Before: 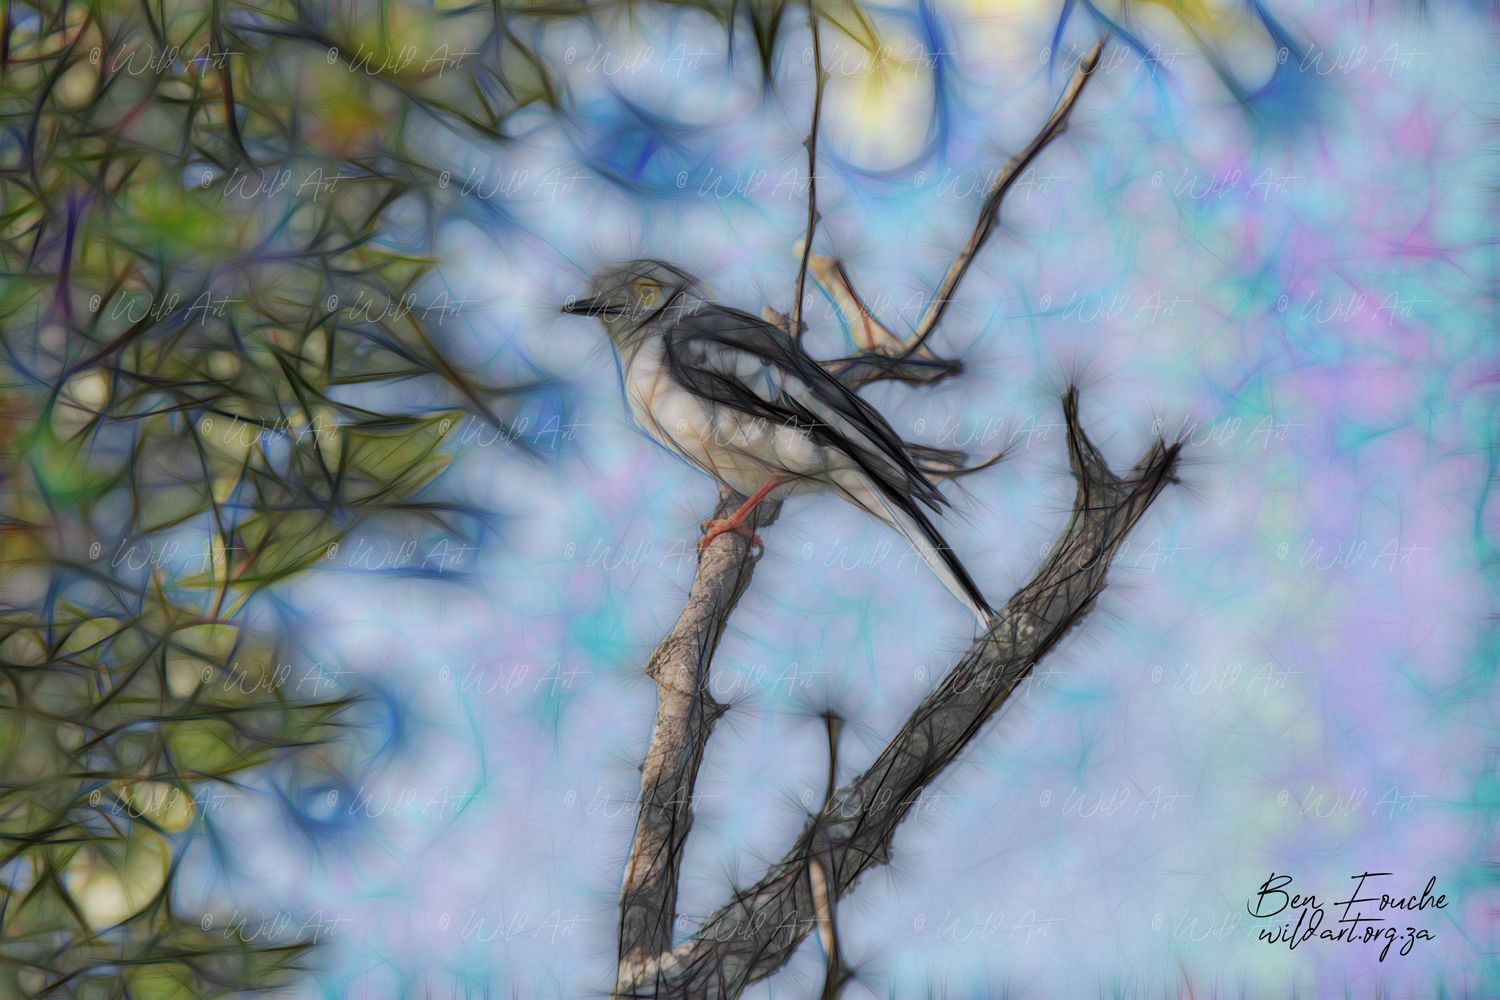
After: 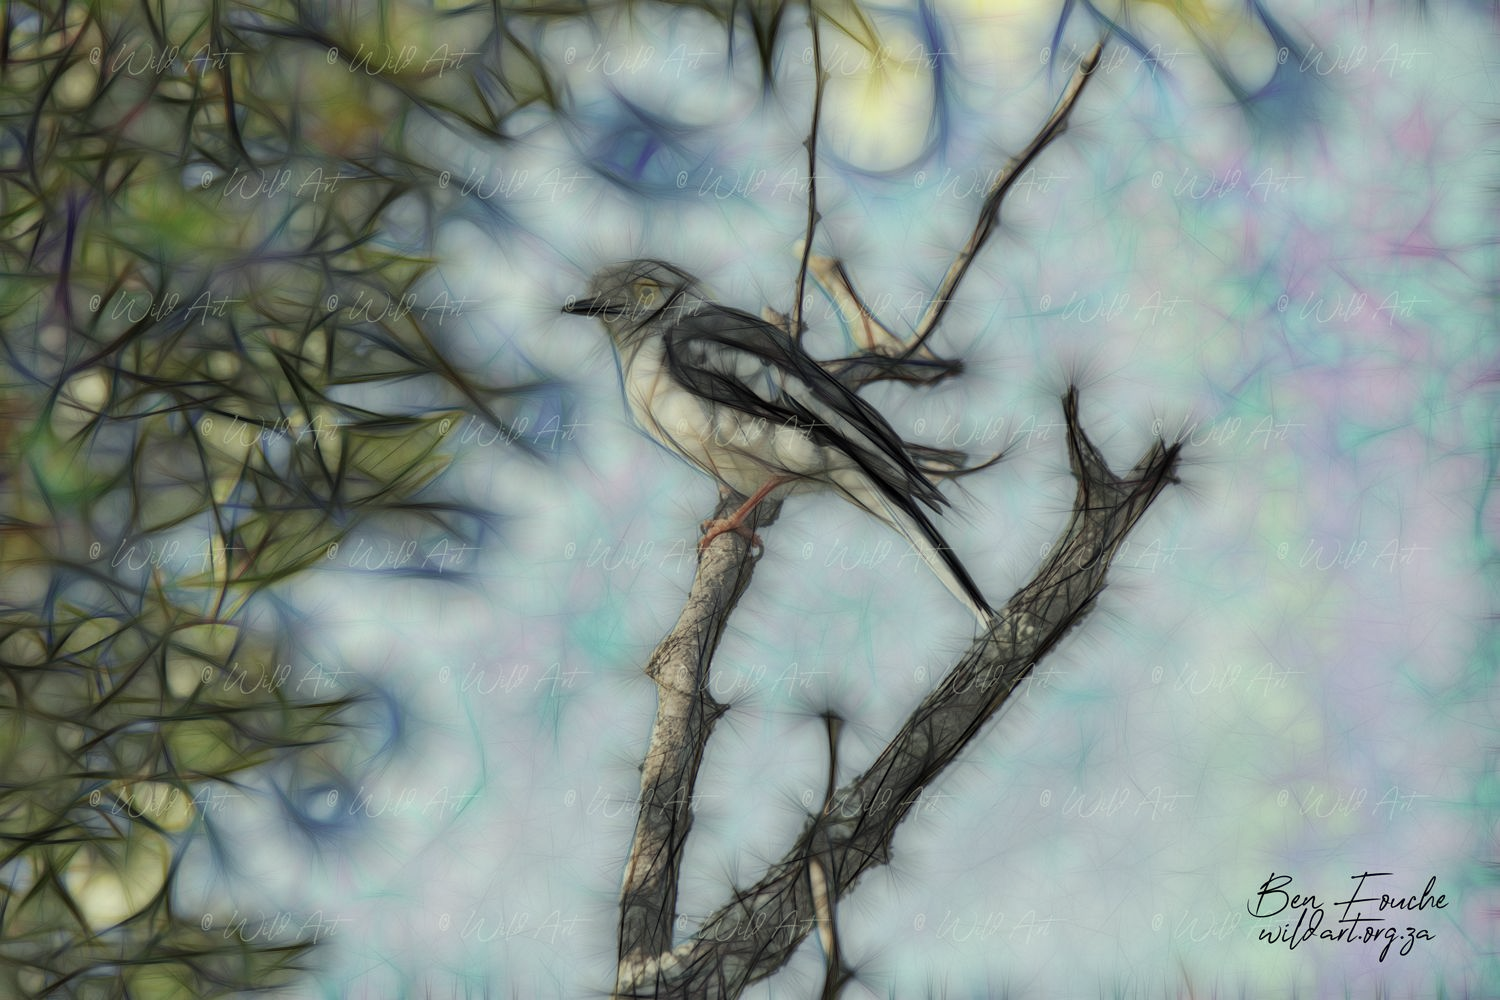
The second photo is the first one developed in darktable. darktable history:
color correction: highlights a* -5.82, highlights b* 11.24
contrast brightness saturation: contrast 0.099, saturation -0.37
